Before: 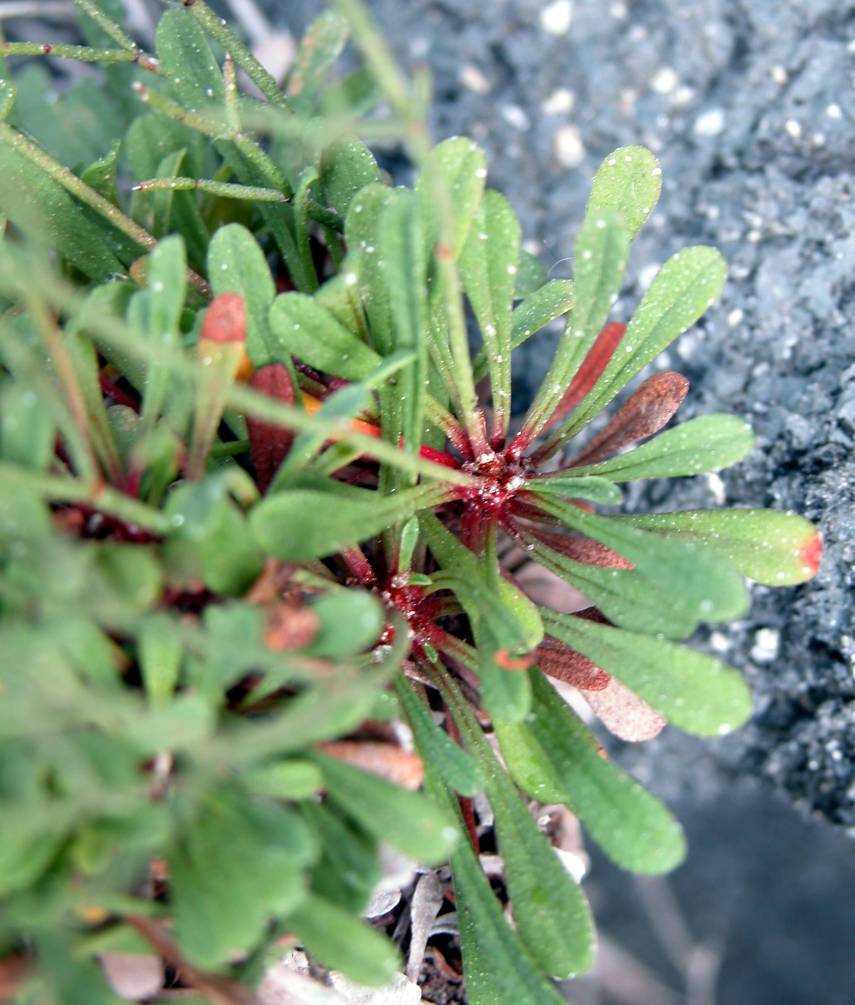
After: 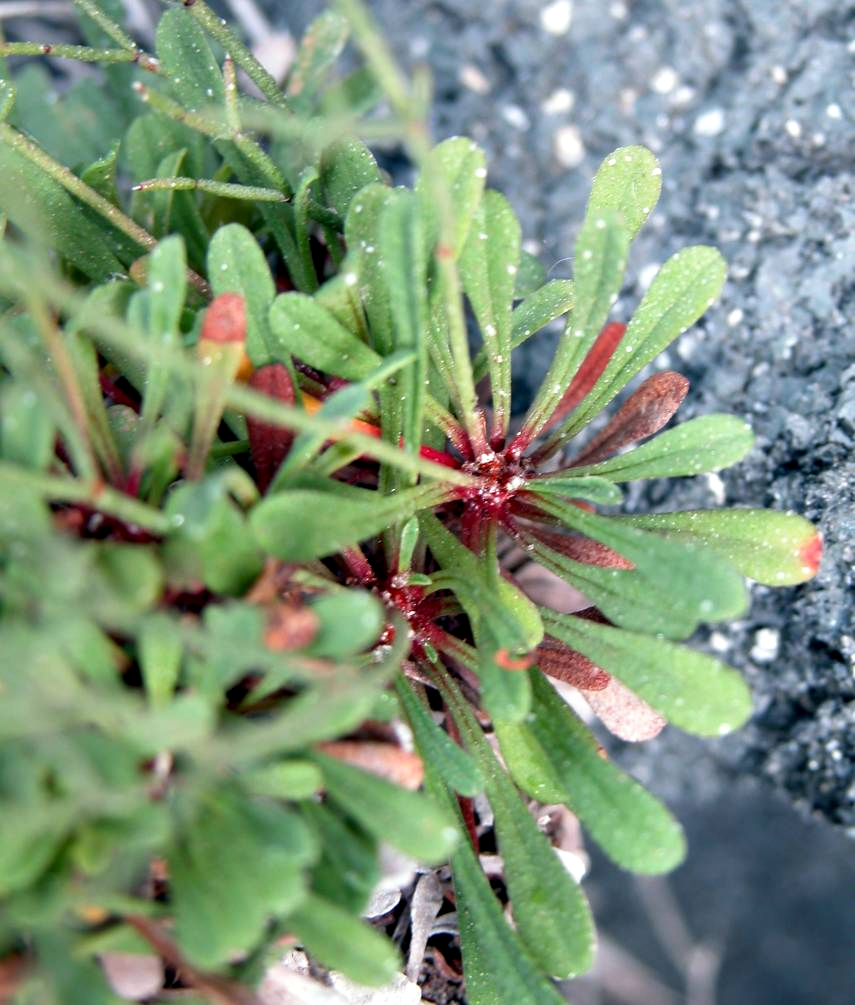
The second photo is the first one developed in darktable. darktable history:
contrast equalizer: y [[0.6 ×6], [0.55 ×6], [0 ×6], [0 ×6], [0 ×6]], mix 0.168
